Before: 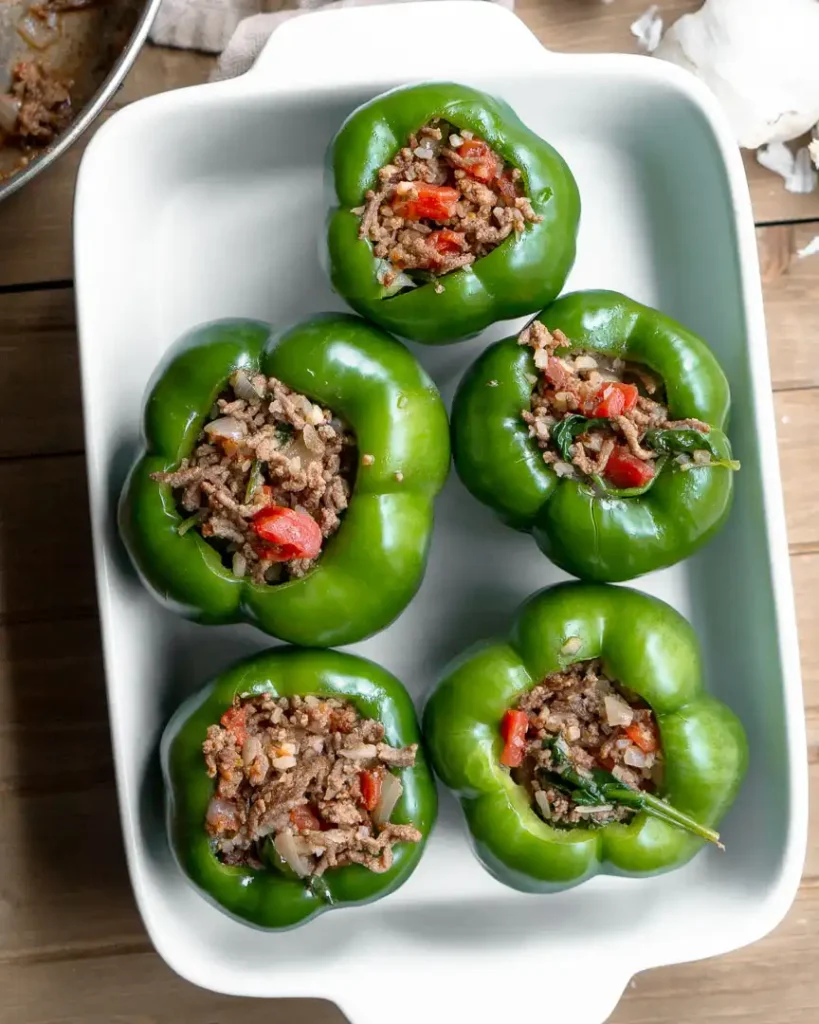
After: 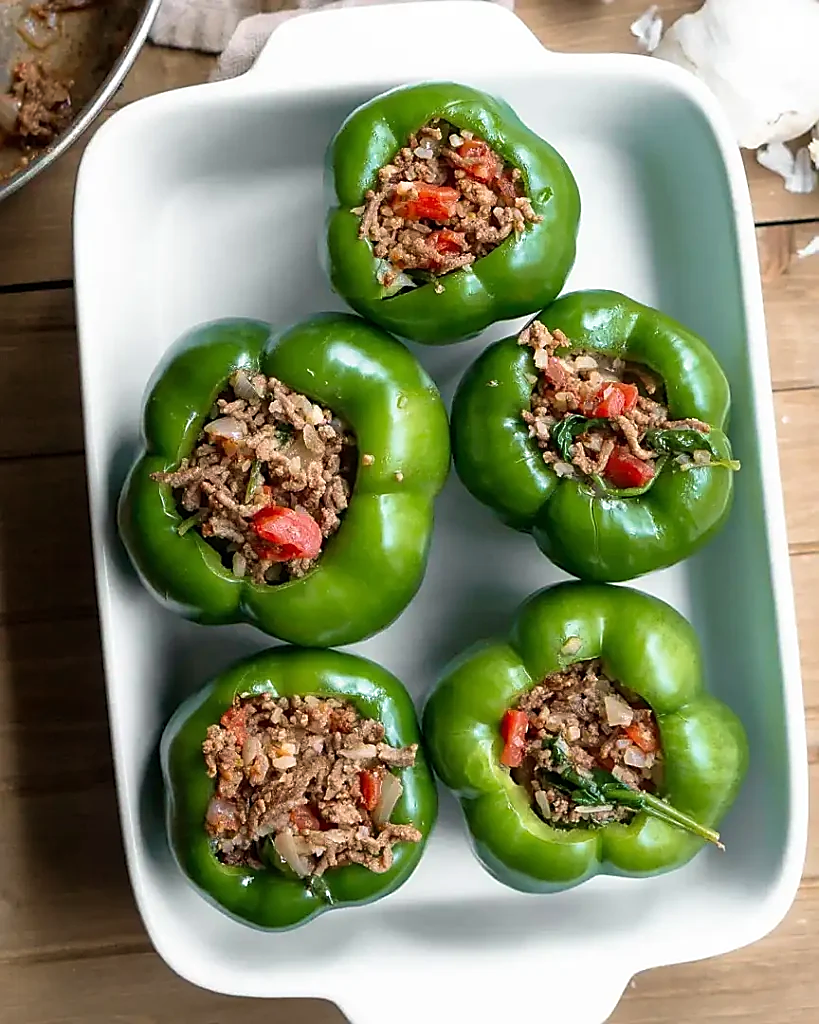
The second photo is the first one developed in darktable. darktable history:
velvia: on, module defaults
sharpen: radius 1.4, amount 1.25, threshold 0.7
rotate and perspective: crop left 0, crop top 0
